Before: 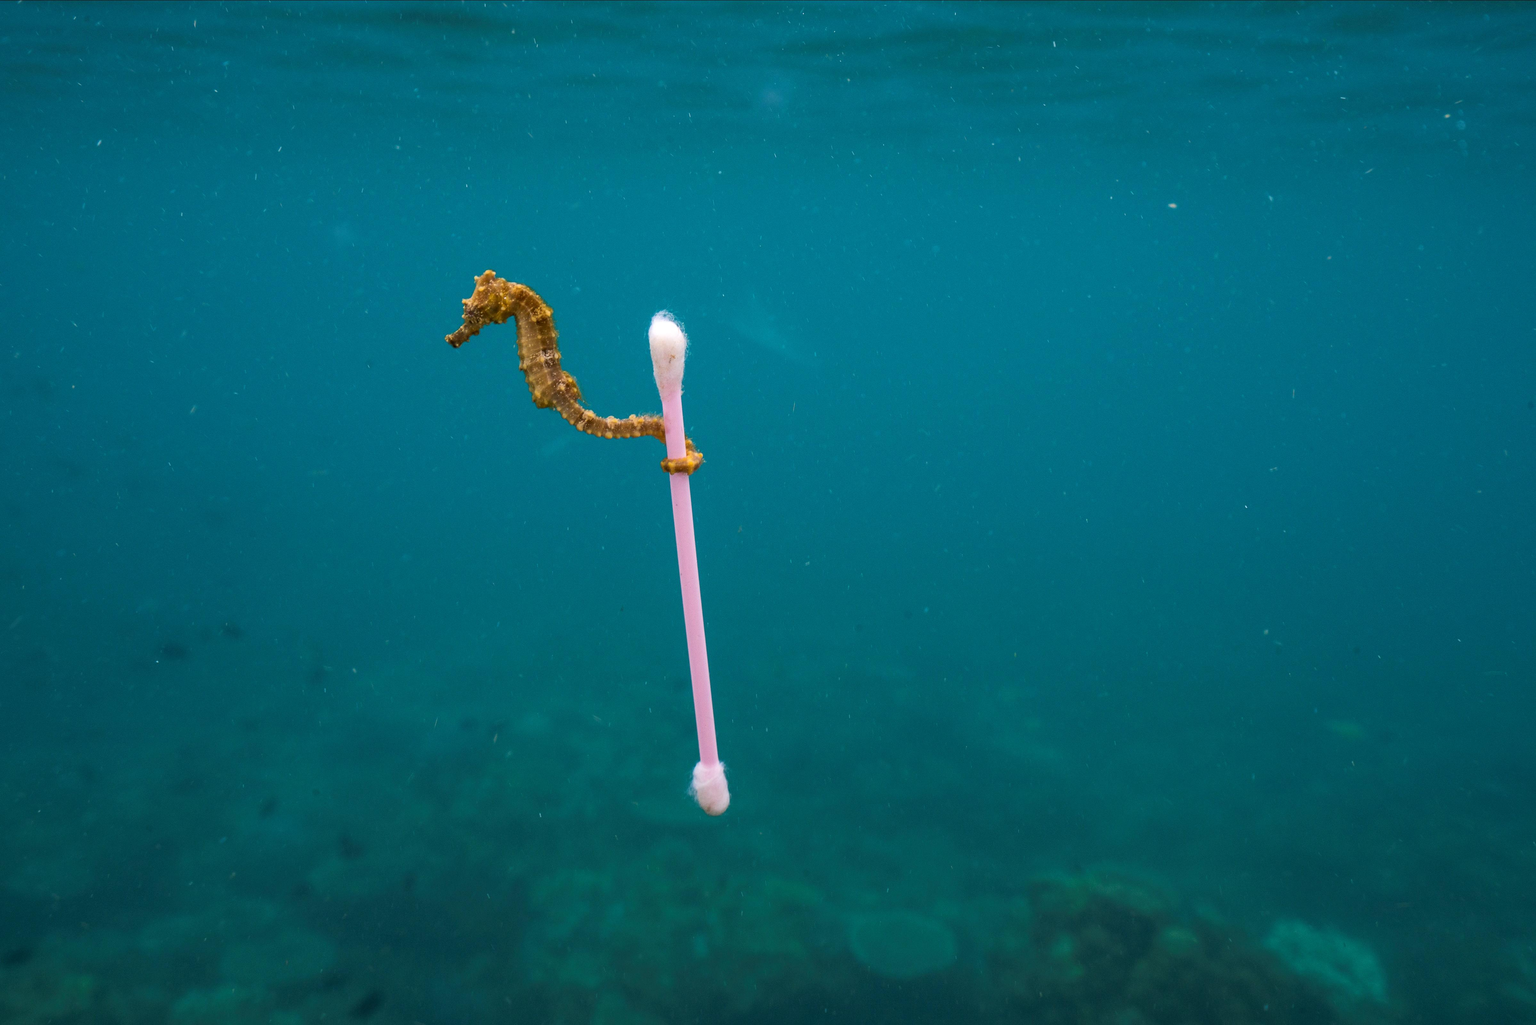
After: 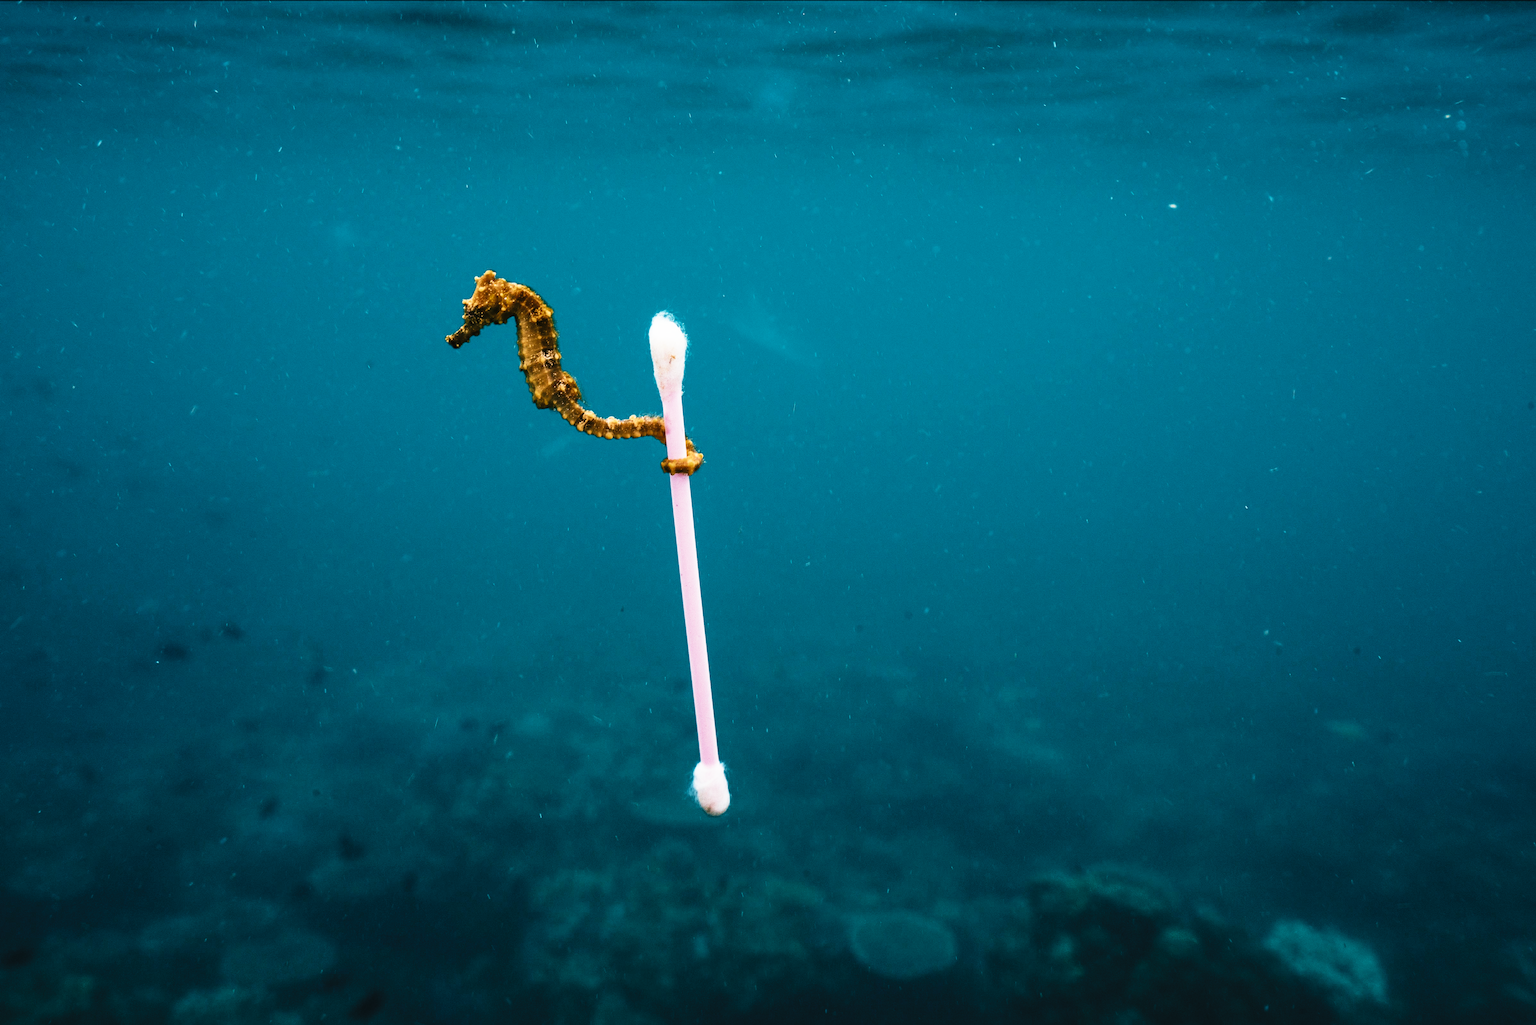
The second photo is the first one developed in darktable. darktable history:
tone curve: curves: ch0 [(0, 0) (0.003, 0.002) (0.011, 0.005) (0.025, 0.011) (0.044, 0.017) (0.069, 0.021) (0.1, 0.027) (0.136, 0.035) (0.177, 0.05) (0.224, 0.076) (0.277, 0.126) (0.335, 0.212) (0.399, 0.333) (0.468, 0.473) (0.543, 0.627) (0.623, 0.784) (0.709, 0.9) (0.801, 0.963) (0.898, 0.988) (1, 1)], preserve colors none
color look up table: target L [95.95, 68.89, 74.58, 58.76, 51.68, 65.63, 56.9, 59.02, 62.62, 54.89, 42.47, 27.99, 200.02, 73.53, 63.97, 55.35, 53.98, 47.22, 38.91, 50.84, 40.52, 31.5, 15.34, 5.643, 0.155, 84.44, 80.03, 70.54, 69.2, 44.59, 57.74, 50.17, 46.55, 47.75, 39.78, 36.25, 34.62, 38.98, 38.07, 25.01, 36.32, 17.11, 78.87, 58.72, 68.34, 56.71, 46.51, 33.6, 41.55], target a [-1.479, 2.154, 0.035, -18.63, -25.09, -1.71, -24.32, -16.03, -1.112, -18.65, -19.01, -19.54, 0, 11.46, 9.985, 9.771, 24.97, 25.66, 30.95, 19.83, 12.29, 19.48, -0.131, 8.792, 0.75, 2.121, 12.26, 15.73, -6.536, 39.73, 20.88, 31.93, 6.916, -5.949, 34.36, 29.71, 29.3, 1.072, -0.944, 21.13, 1.502, 34.88, -18.92, -17.43, -17.11, -15.5, -12.56, -8.405, -5.774], target b [19.88, 46.29, 30.23, -11.14, 27.95, 41.69, 19.43, 16.5, 6.644, -6.654, 11.91, 14.21, 0, 6.883, 26.59, 33.65, -1.395, 30.78, 33.71, 2.652, 29.28, 34.85, 5.855, 3.664, -0.567, -2.869, -7.969, -16.29, -17.09, -23.14, -18.2, -15.05, -11.88, -19.81, -24.83, 5.839, -10.73, -22.93, -19.45, -26.9, -21.06, -36.63, -15.19, -14.29, -7.516, -14.47, -8.544, -4.764, -15.22], num patches 49
